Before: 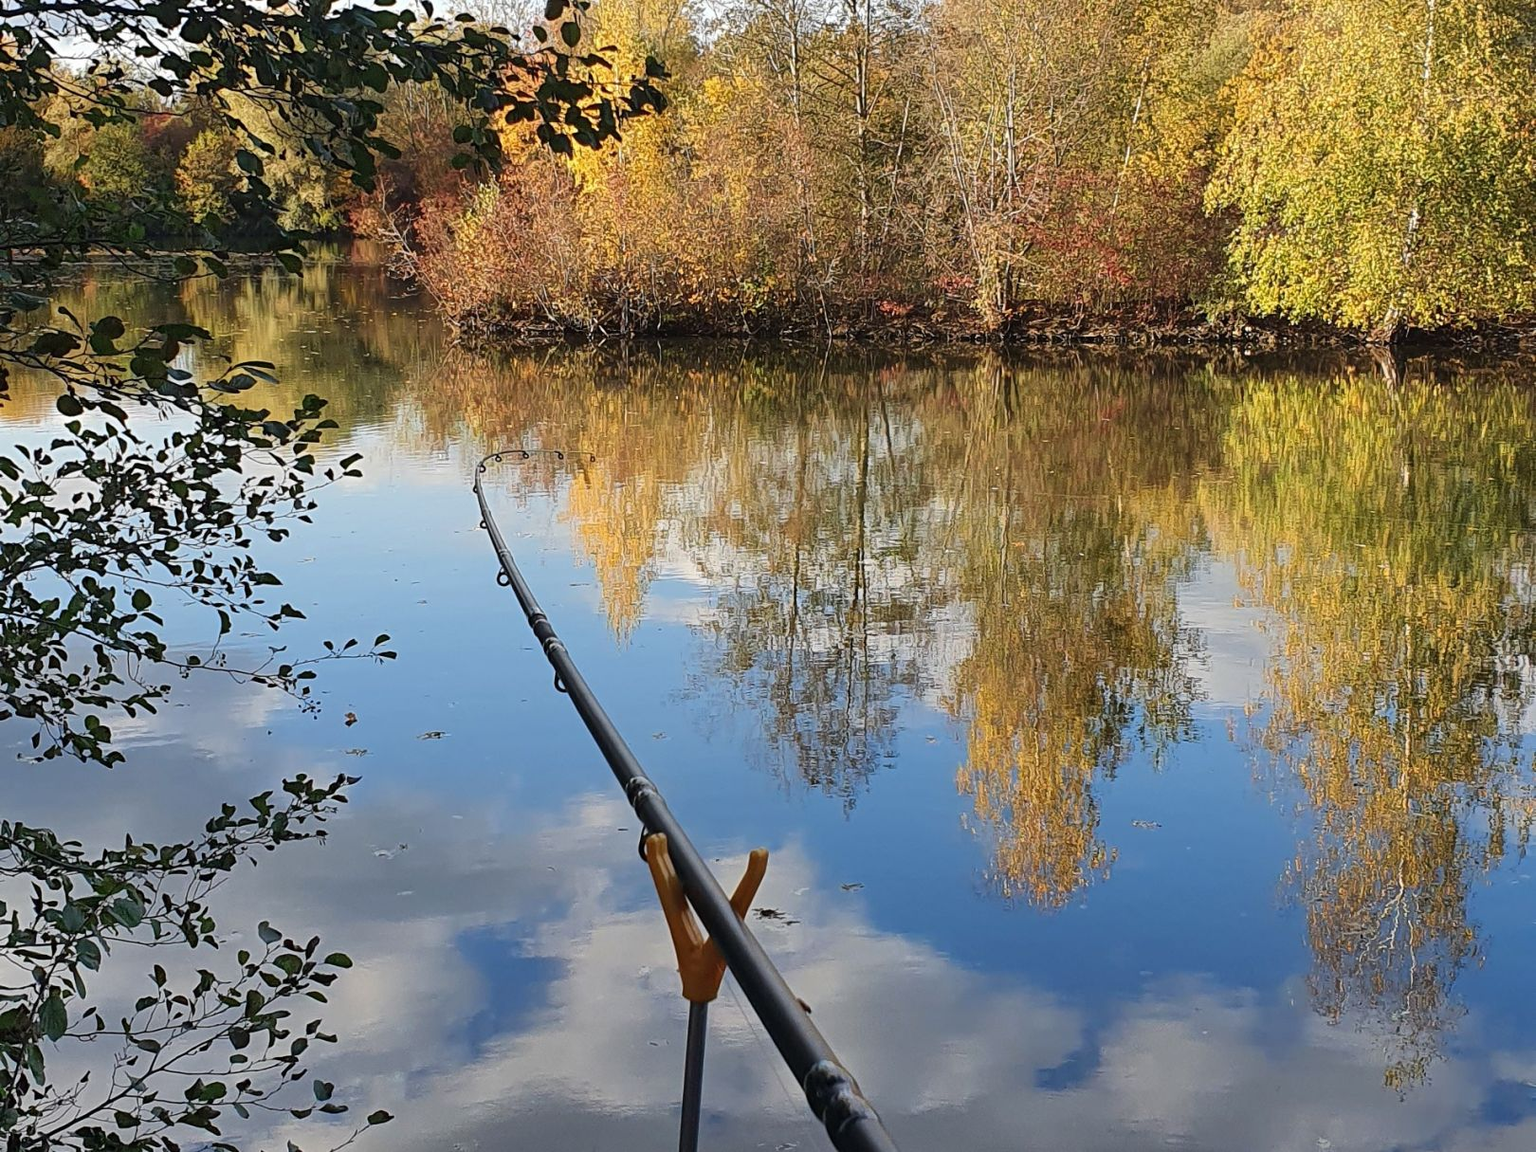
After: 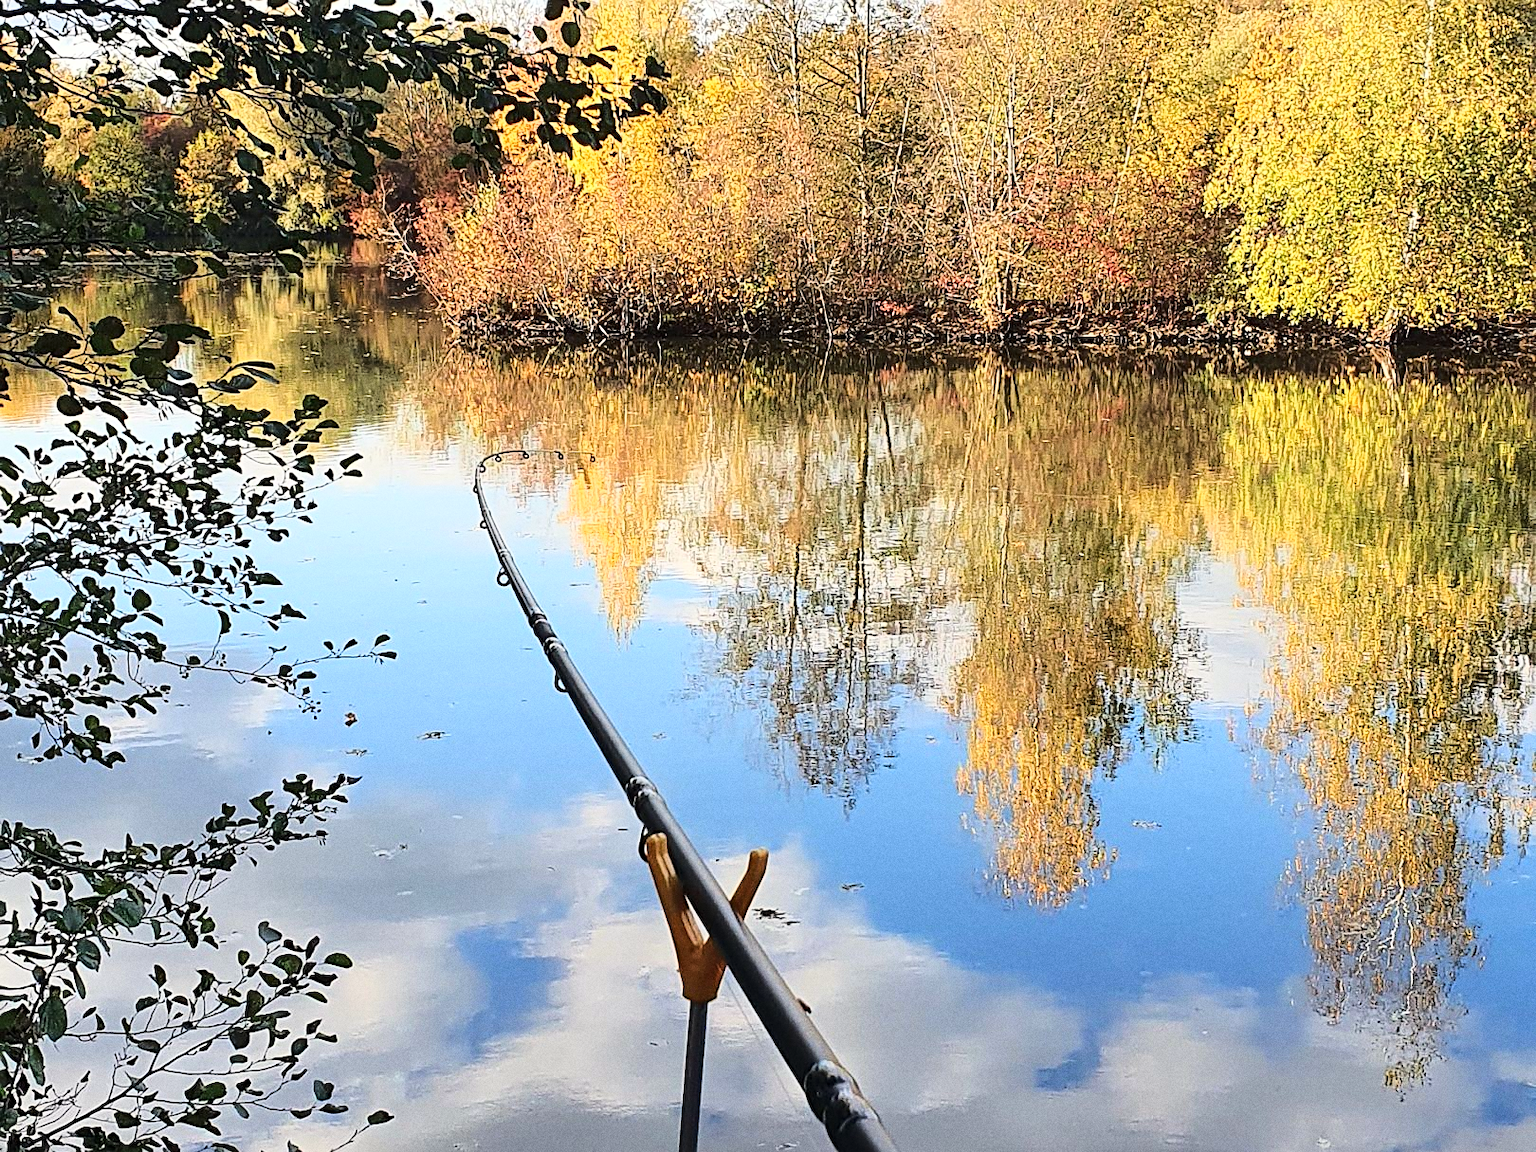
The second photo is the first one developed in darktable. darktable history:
sharpen: on, module defaults
grain: coarseness 0.09 ISO
white balance: red 1.009, blue 0.985
base curve: curves: ch0 [(0, 0) (0.032, 0.037) (0.105, 0.228) (0.435, 0.76) (0.856, 0.983) (1, 1)]
